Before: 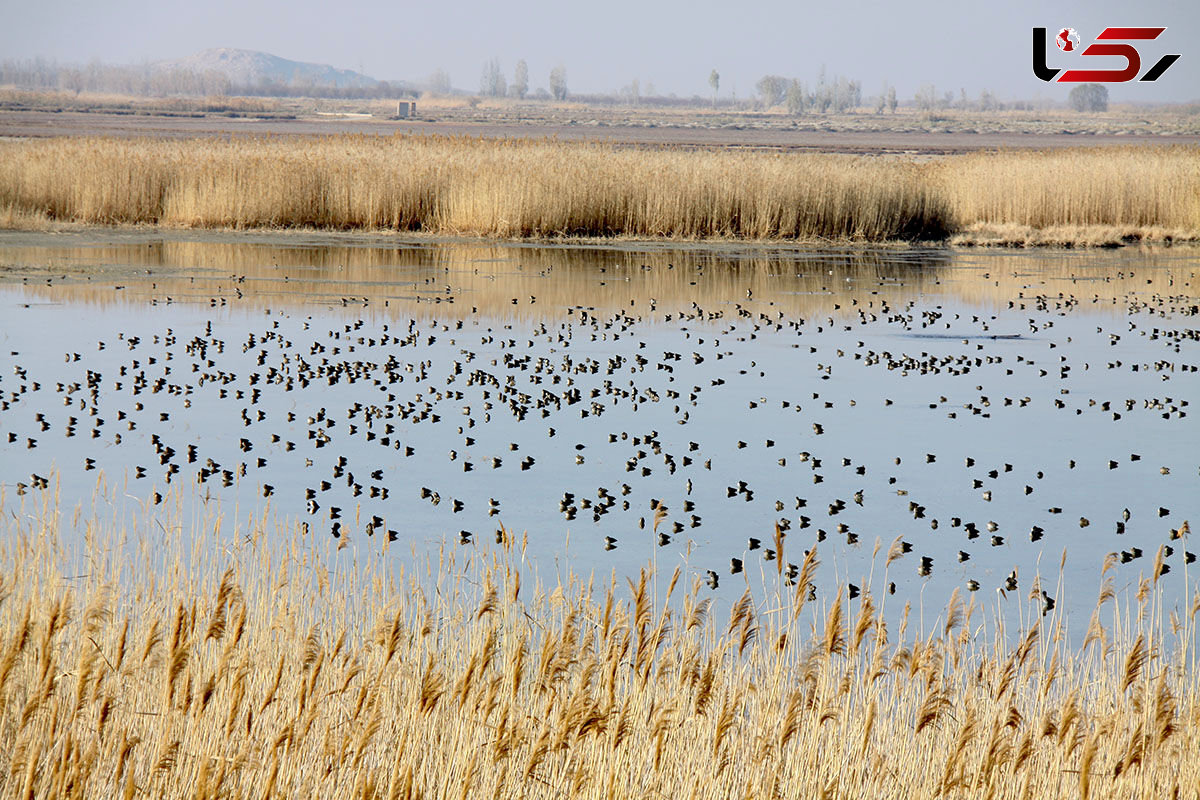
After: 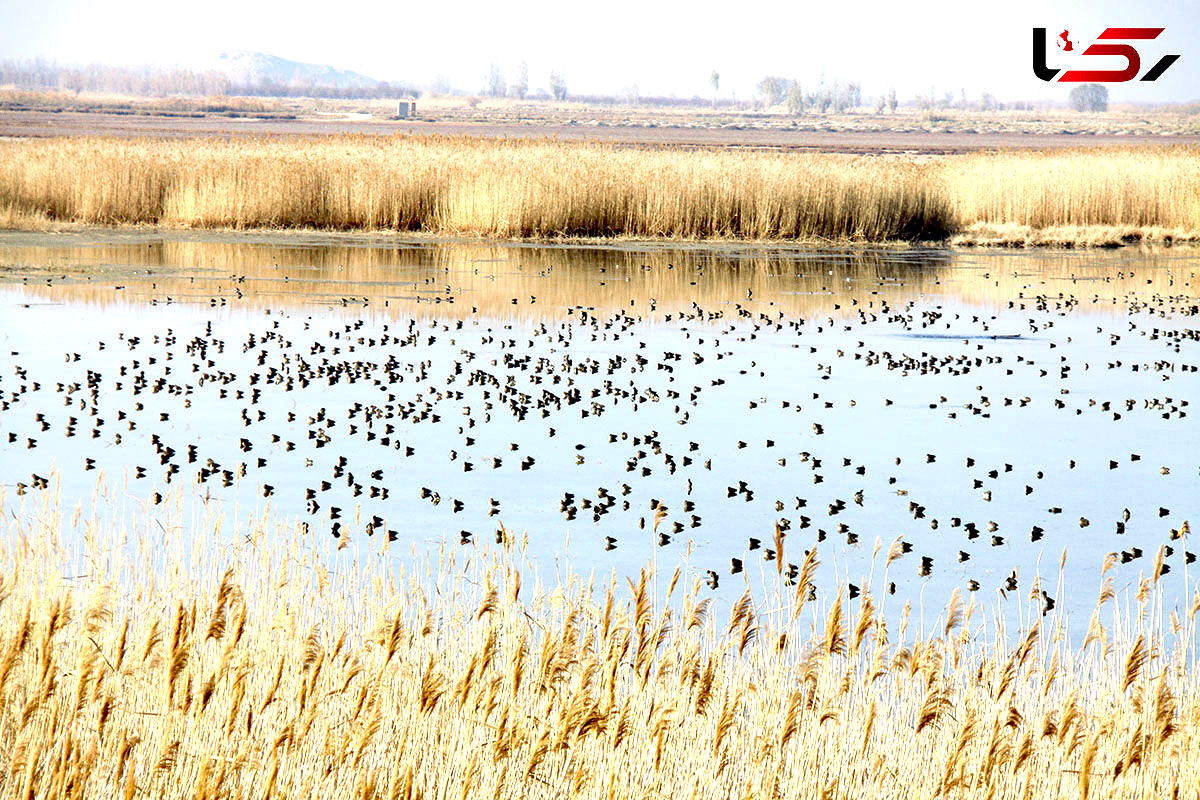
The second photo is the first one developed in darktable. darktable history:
velvia: strength 29%
exposure: black level correction 0.001, exposure 0.955 EV, compensate exposure bias true, compensate highlight preservation false
contrast brightness saturation: brightness -0.09
grain: coarseness 0.09 ISO
